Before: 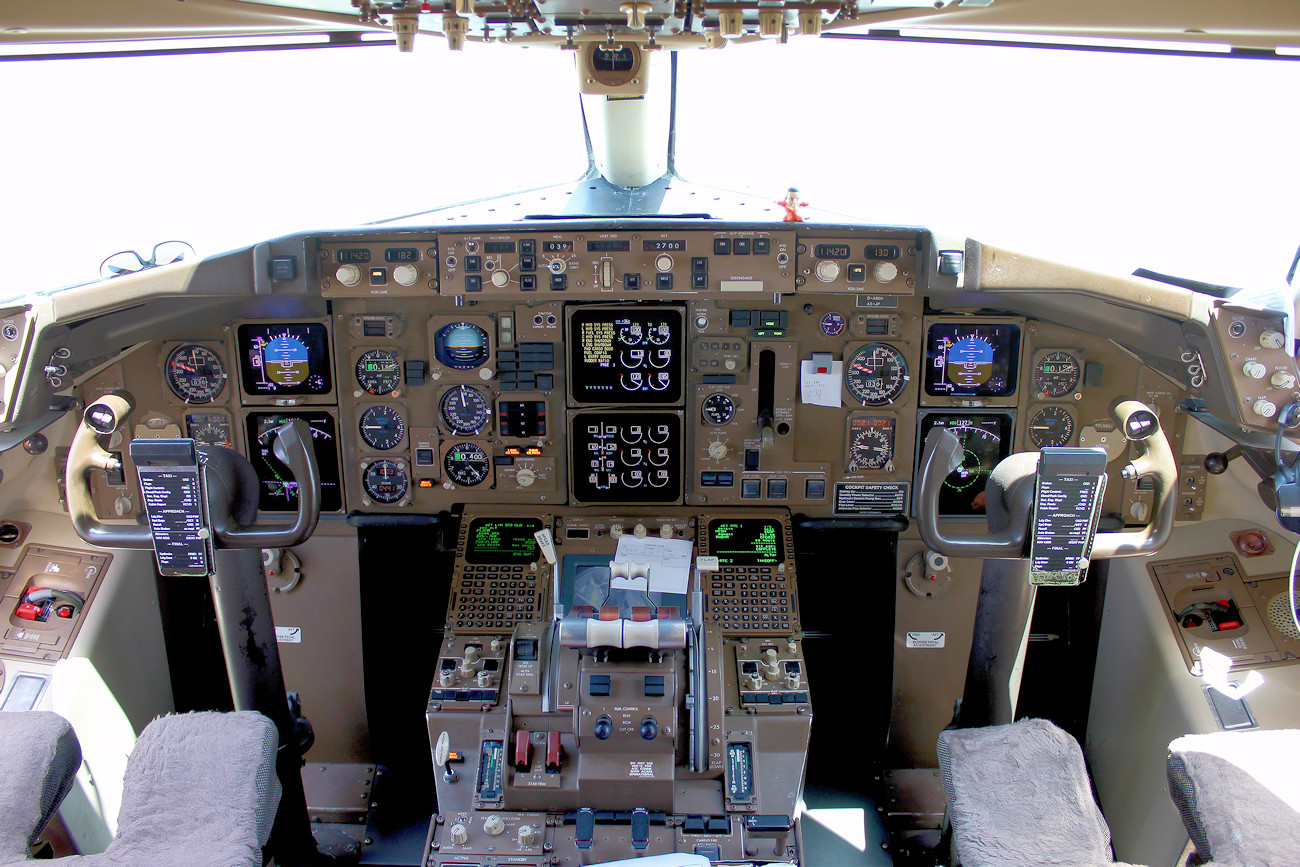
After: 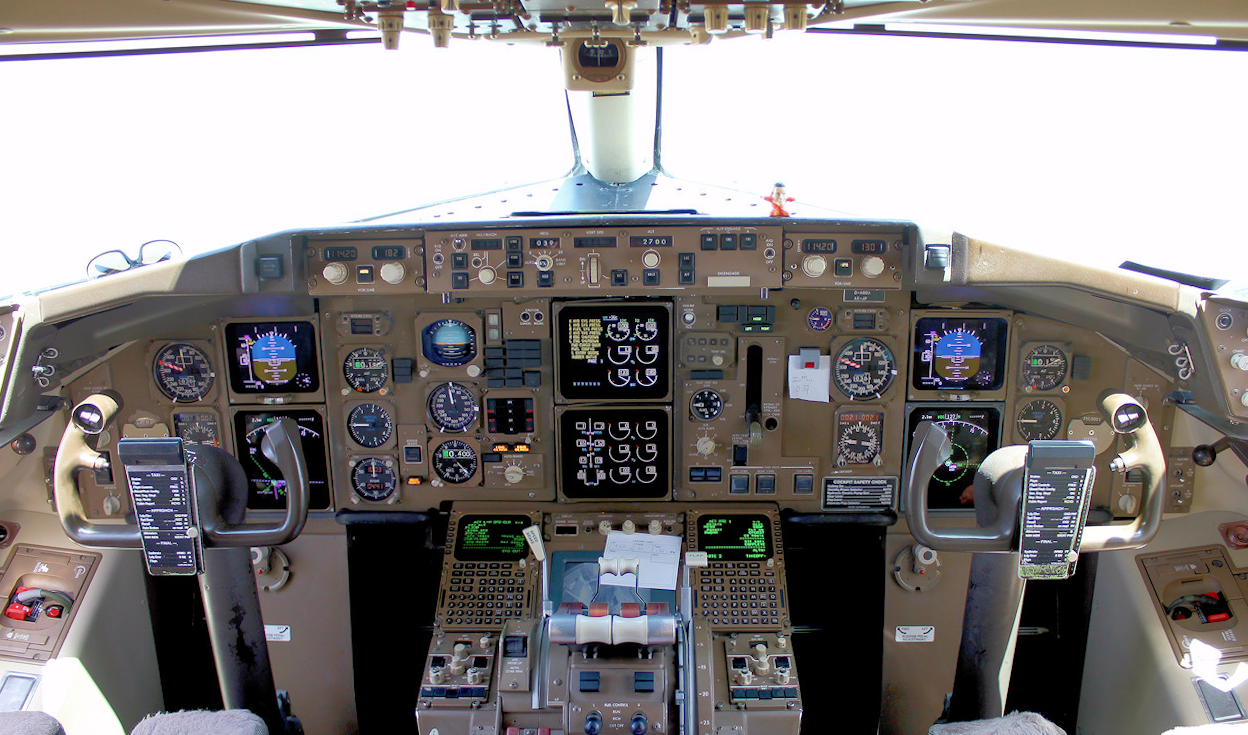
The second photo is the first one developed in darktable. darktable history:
shadows and highlights: radius 125.88, shadows 30.51, highlights -31.22, low approximation 0.01, soften with gaussian
crop and rotate: angle 0.381°, left 0.441%, right 2.597%, bottom 14.341%
